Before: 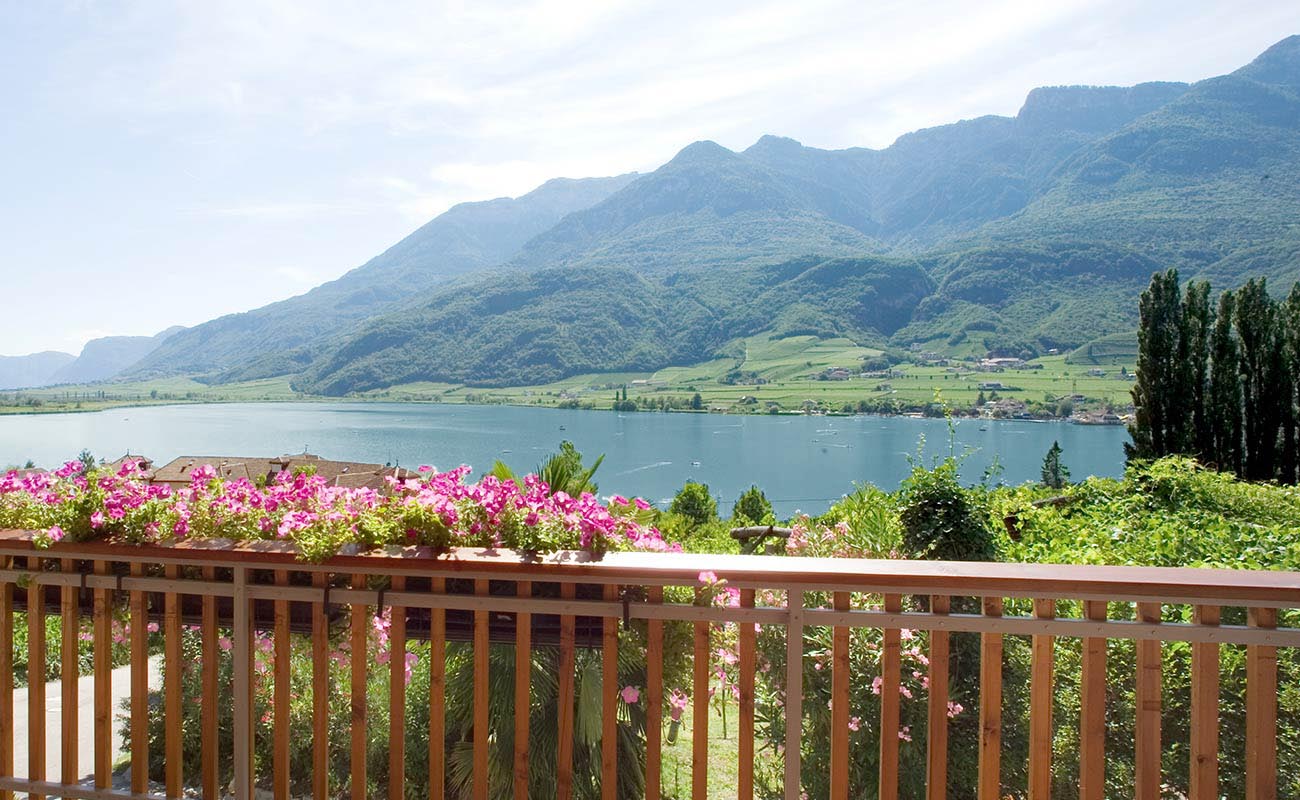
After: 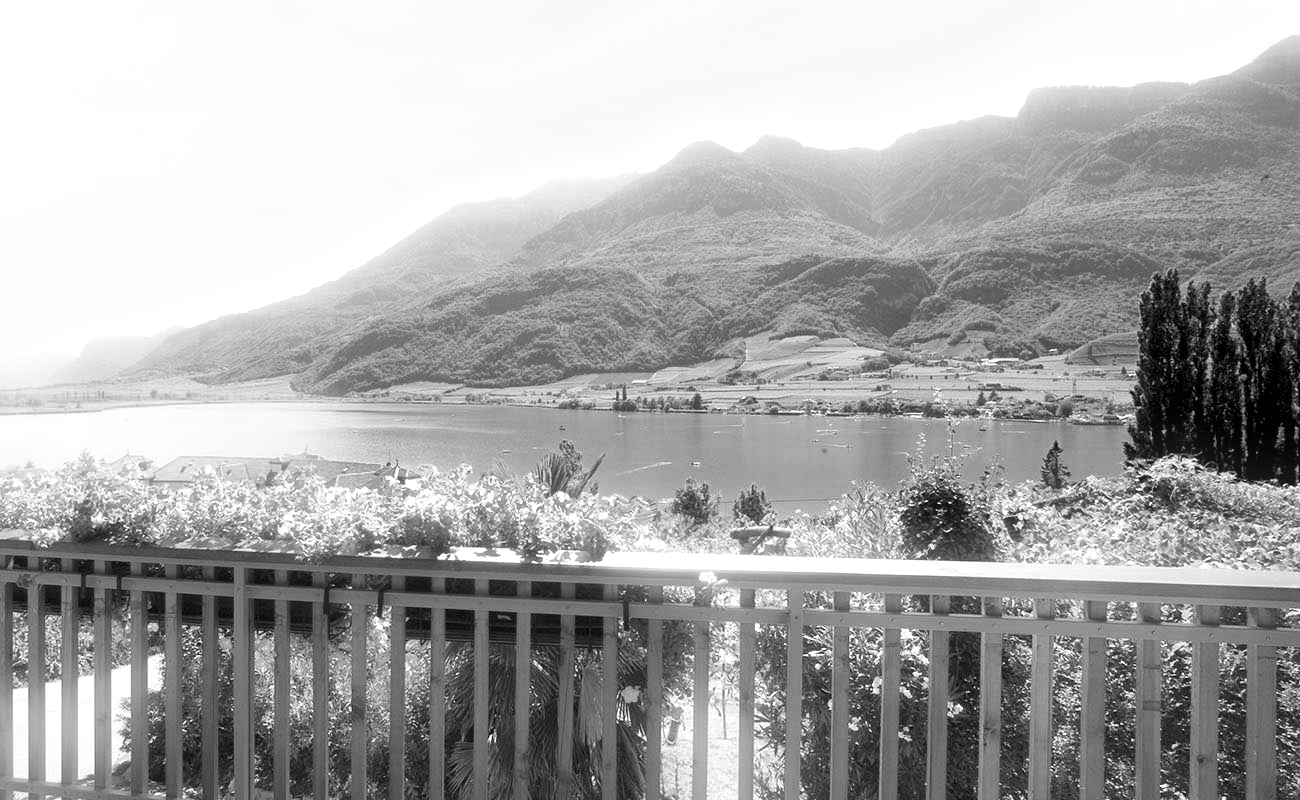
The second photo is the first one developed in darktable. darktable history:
local contrast: mode bilateral grid, contrast 20, coarseness 50, detail 132%, midtone range 0.2
white balance: red 1.467, blue 0.684
bloom: size 5%, threshold 95%, strength 15%
monochrome: a 32, b 64, size 2.3
